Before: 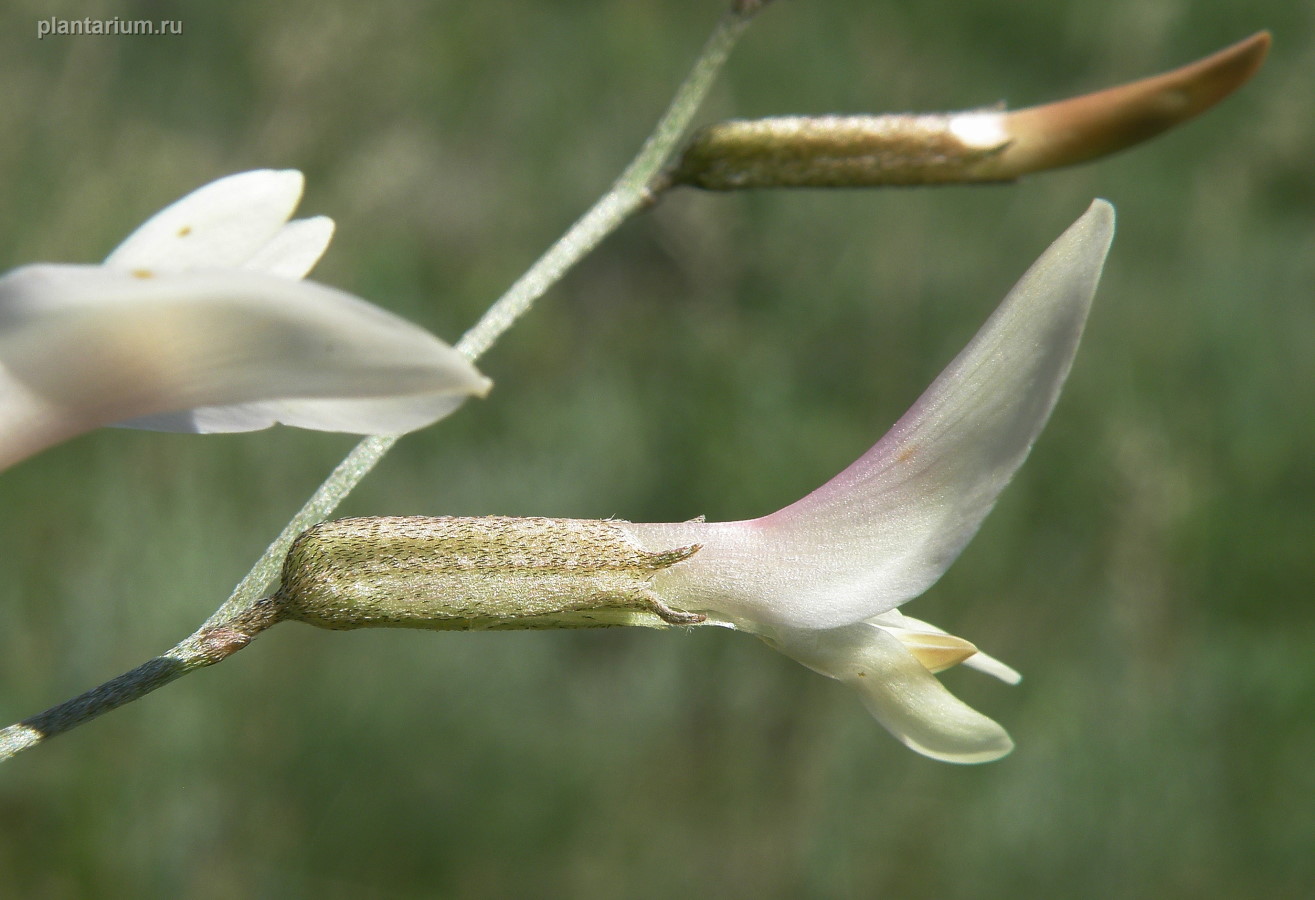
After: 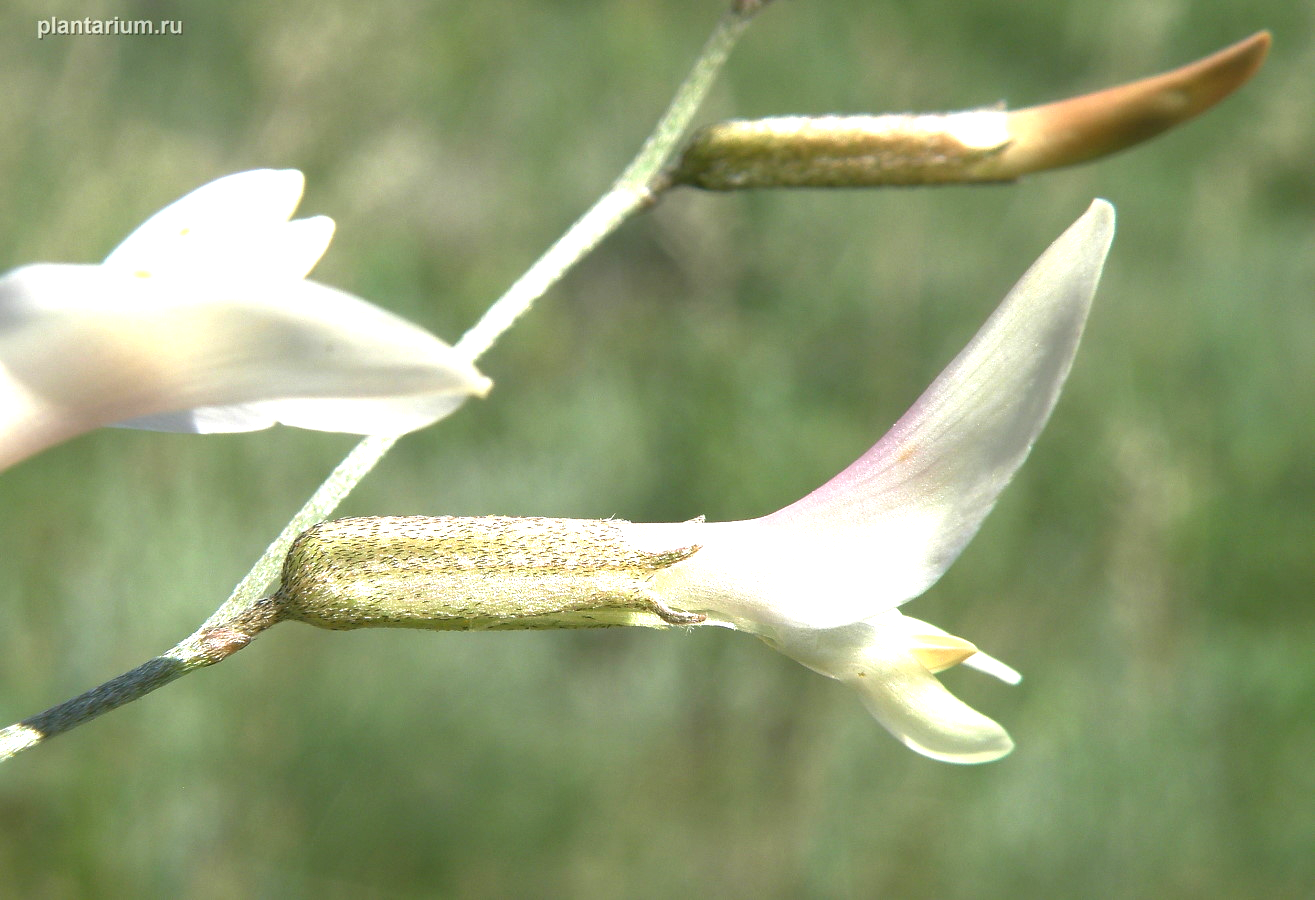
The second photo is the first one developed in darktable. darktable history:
exposure: black level correction 0, exposure 1.096 EV, compensate highlight preservation false
